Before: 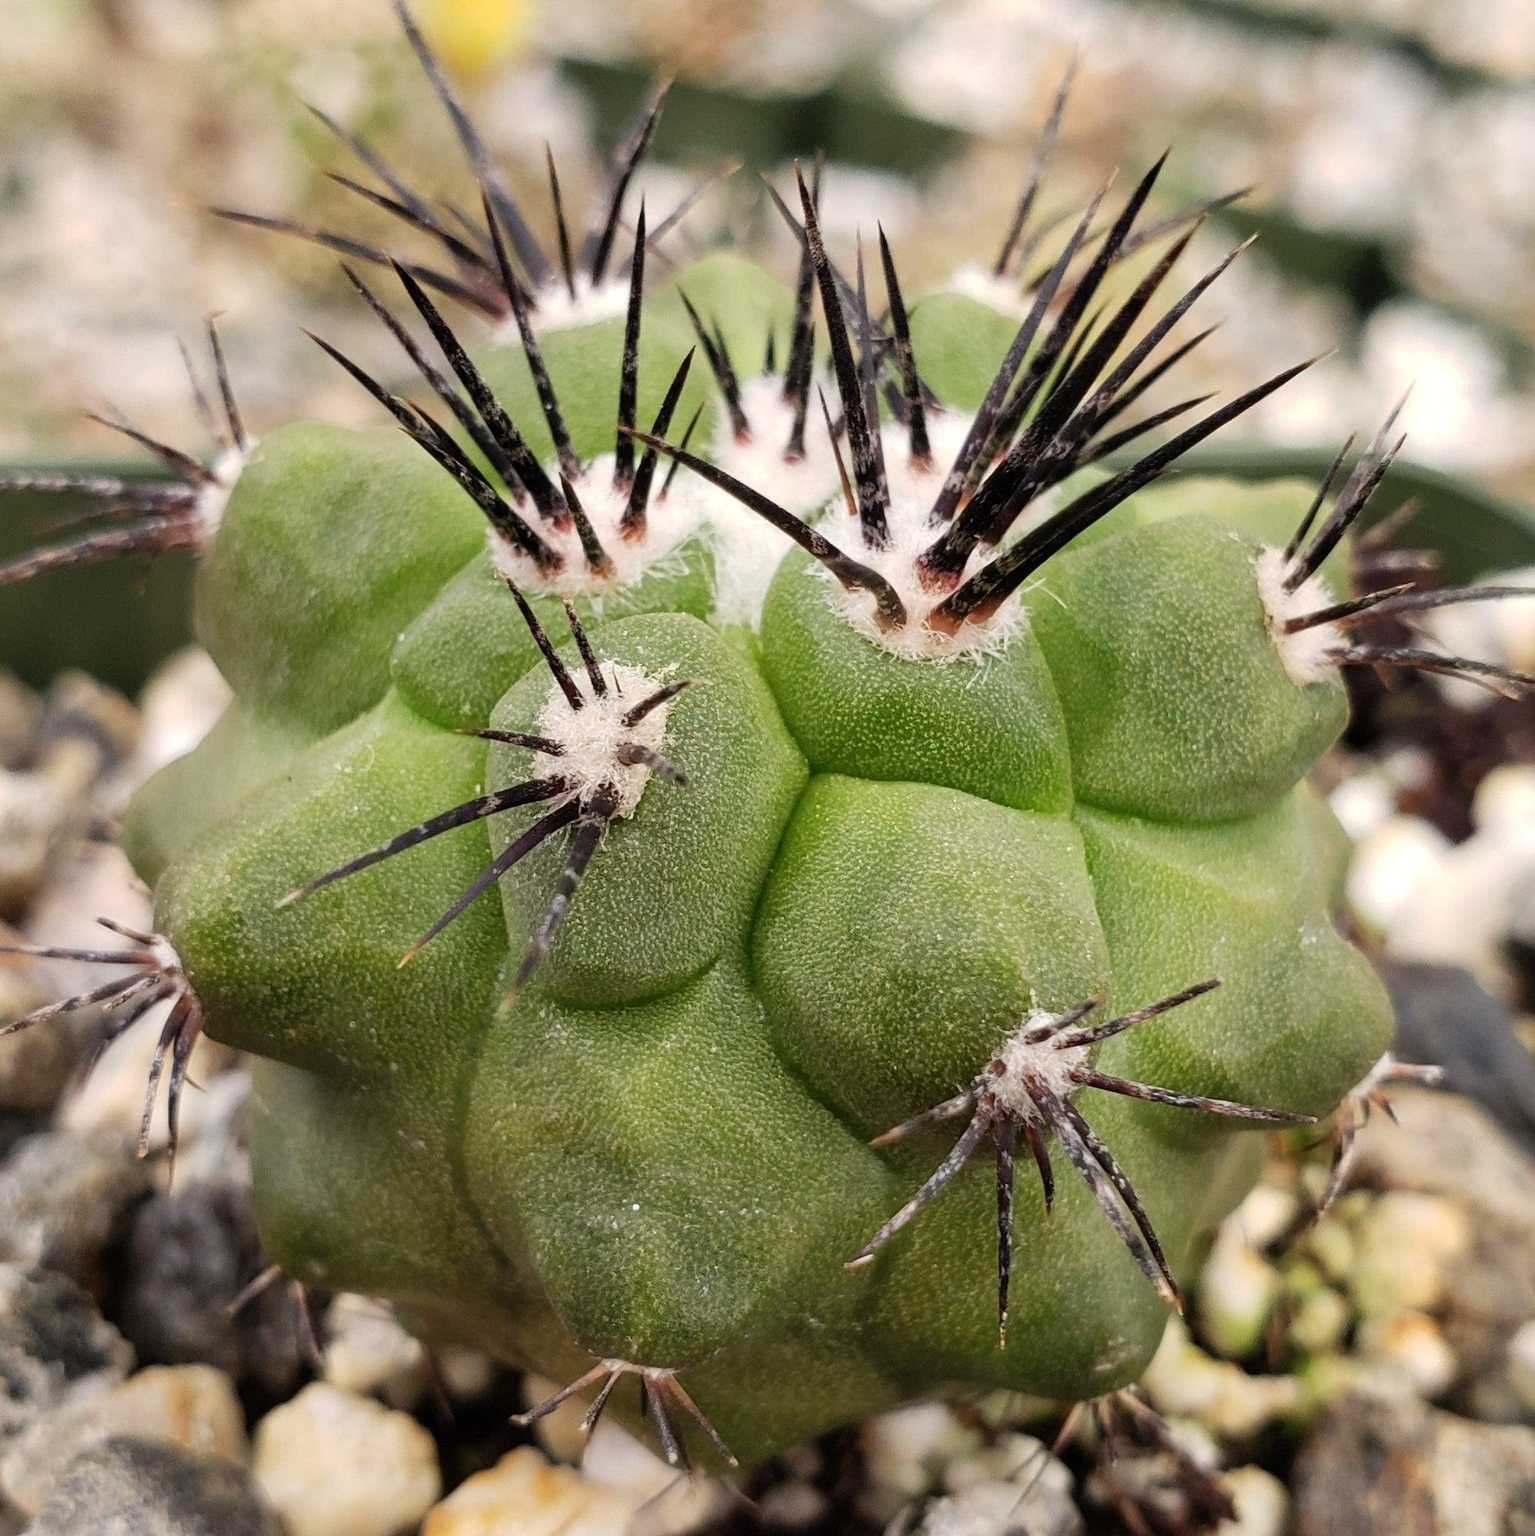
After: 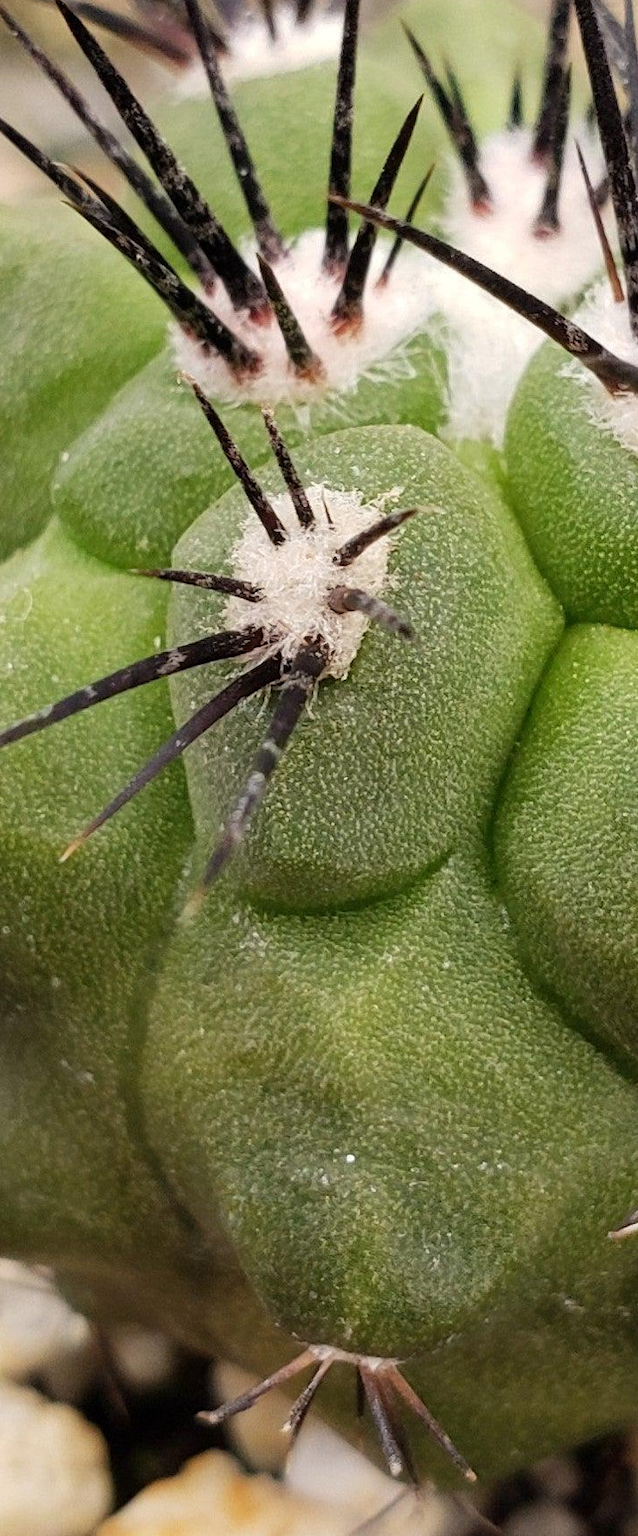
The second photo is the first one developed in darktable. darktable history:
crop and rotate: left 21.77%, top 18.528%, right 44.676%, bottom 2.997%
rotate and perspective: lens shift (horizontal) -0.055, automatic cropping off
